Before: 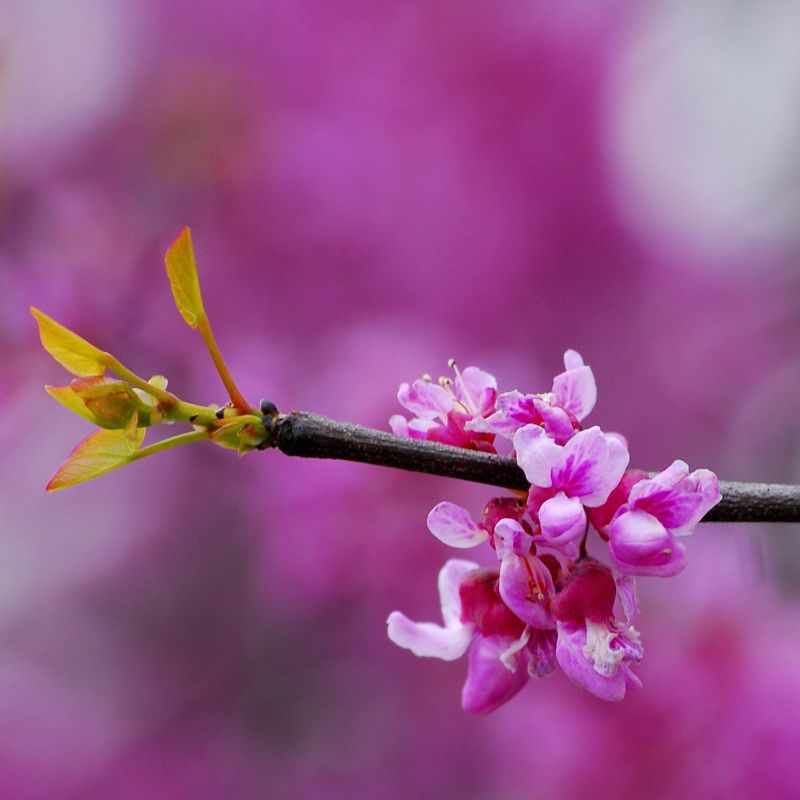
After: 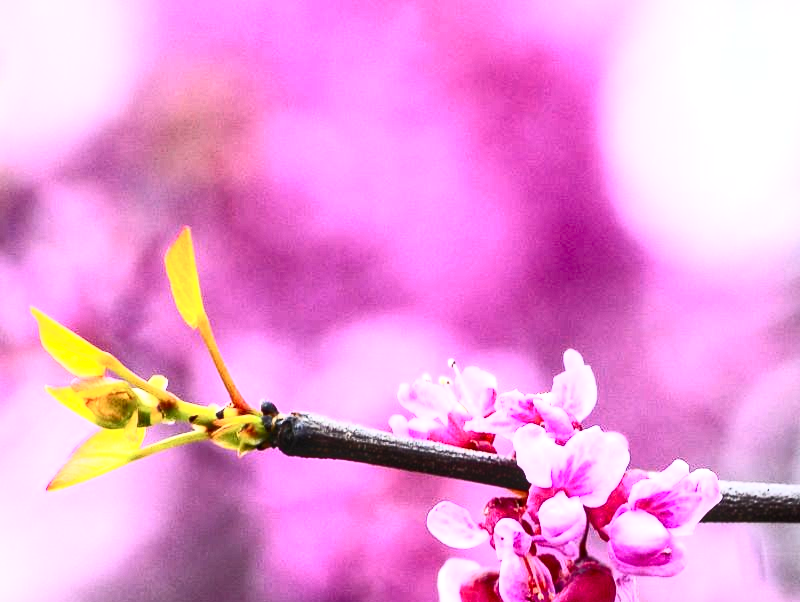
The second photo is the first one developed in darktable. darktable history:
crop: bottom 24.653%
exposure: exposure 0.749 EV, compensate highlight preservation false
local contrast: on, module defaults
contrast brightness saturation: contrast 0.64, brightness 0.321, saturation 0.146
